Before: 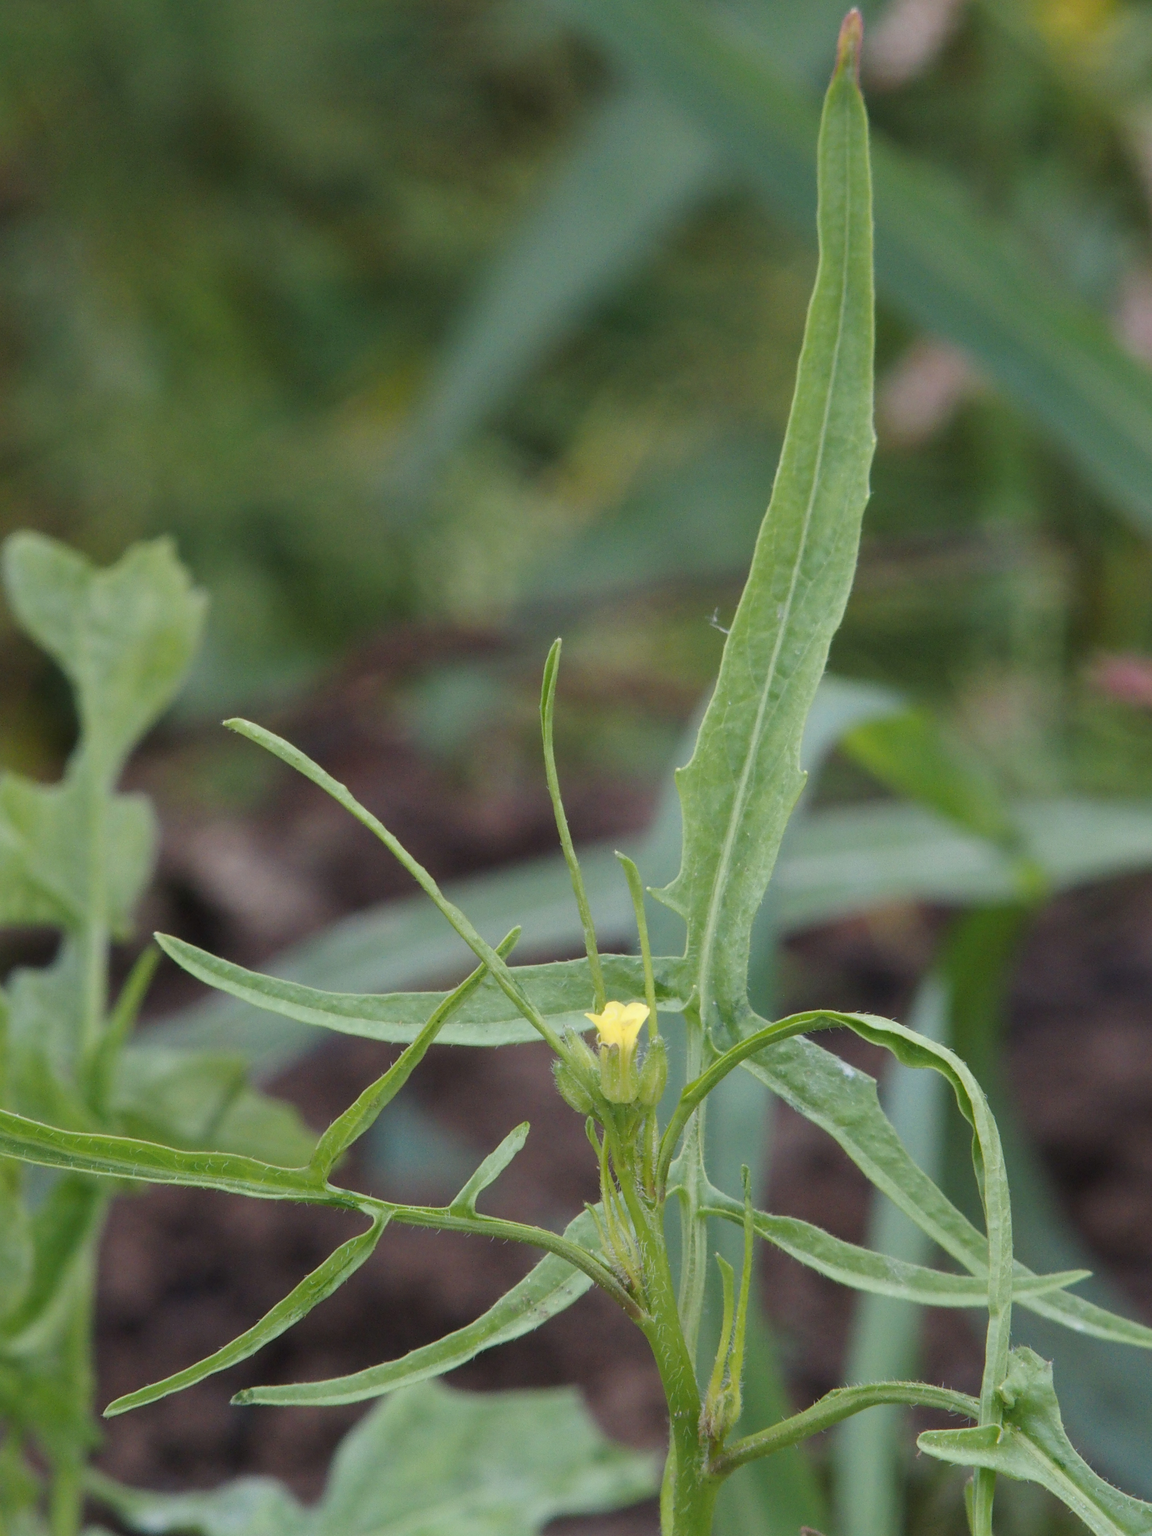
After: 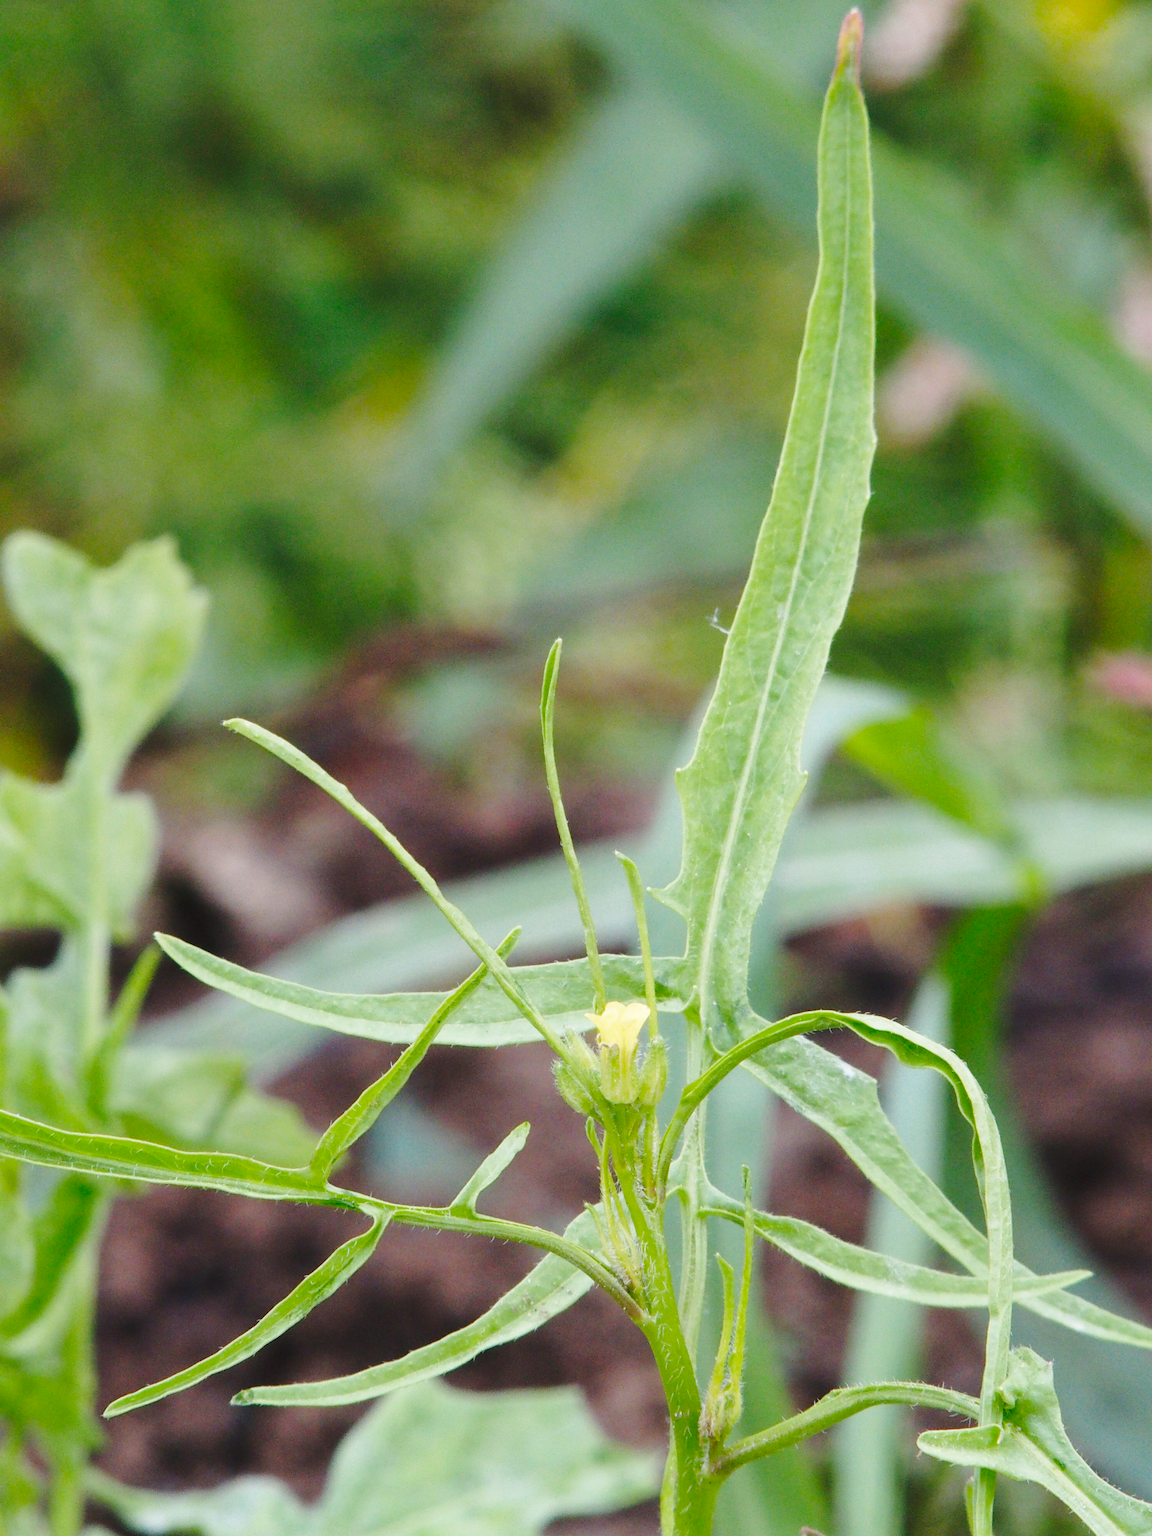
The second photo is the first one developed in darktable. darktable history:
vibrance: vibrance 75%
base curve: curves: ch0 [(0, 0) (0.032, 0.037) (0.105, 0.228) (0.435, 0.76) (0.856, 0.983) (1, 1)], preserve colors none
